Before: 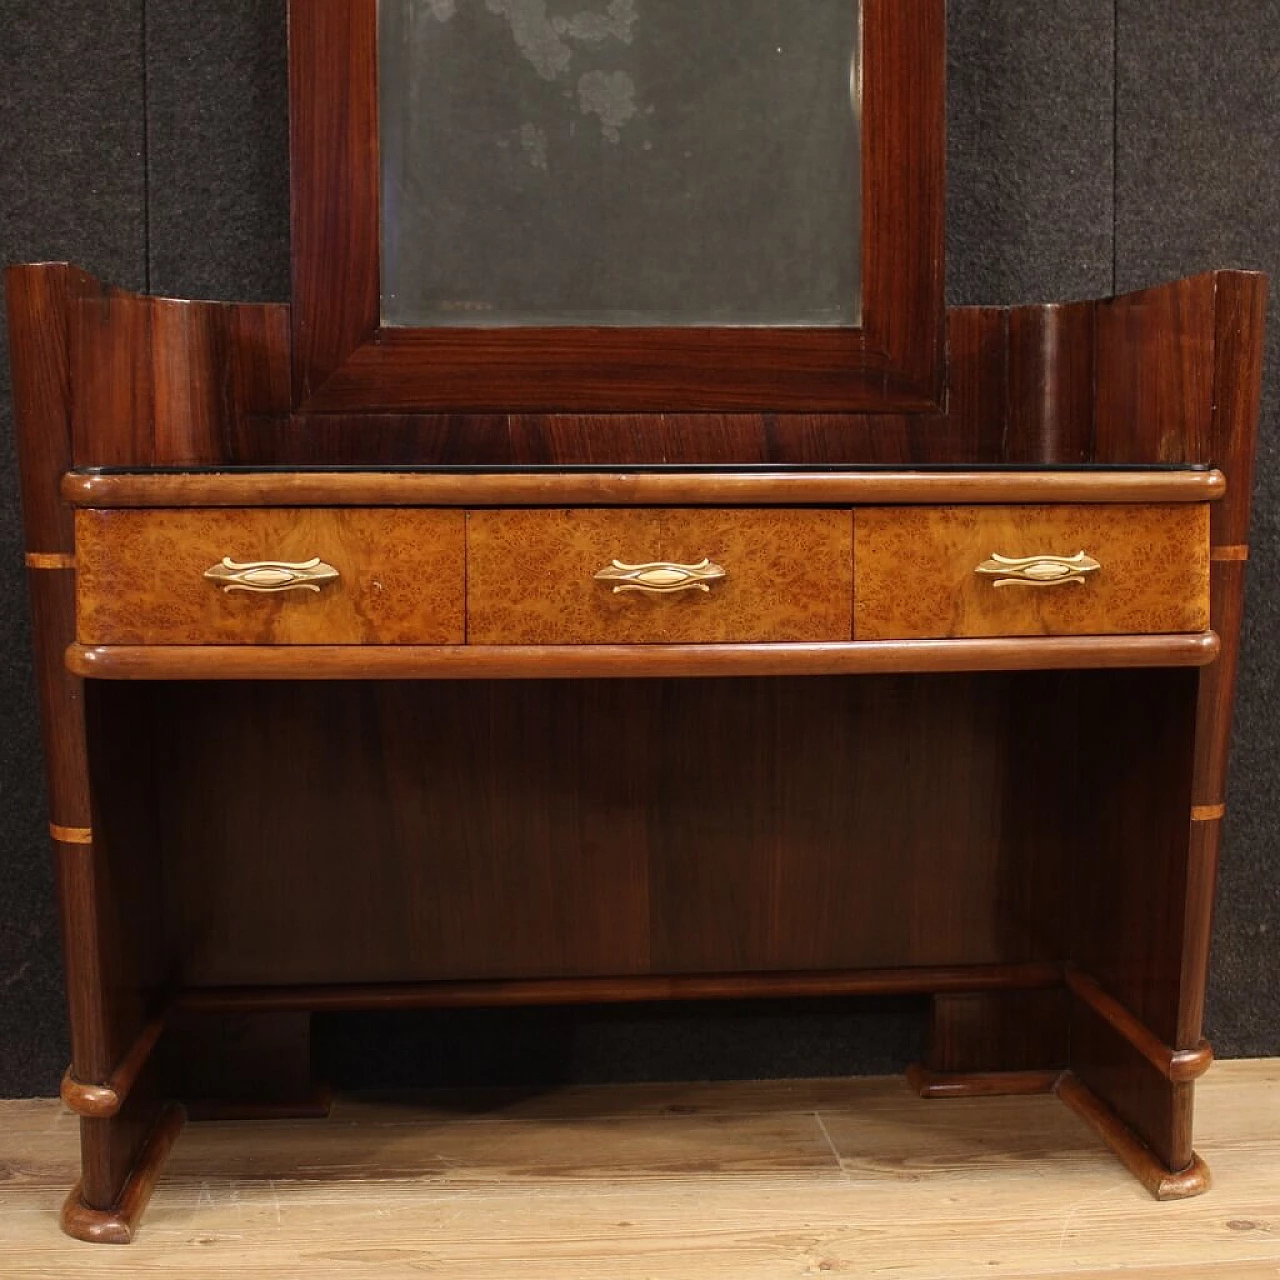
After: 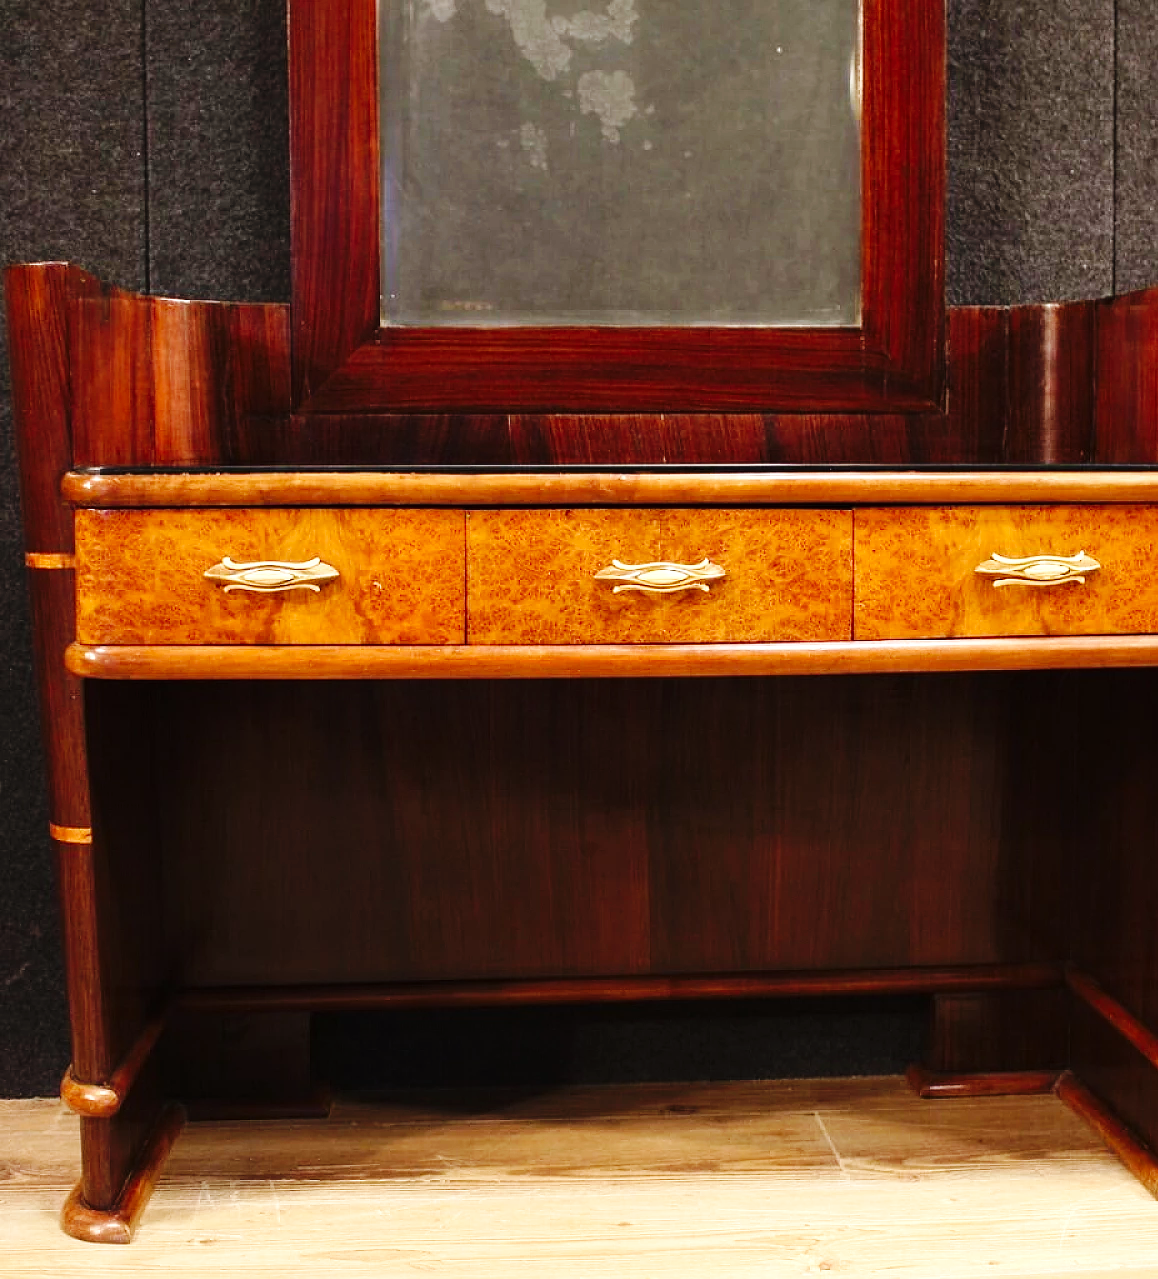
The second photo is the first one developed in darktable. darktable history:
exposure: exposure 0.604 EV, compensate exposure bias true, compensate highlight preservation false
crop: right 9.52%, bottom 0.035%
base curve: curves: ch0 [(0, 0) (0.036, 0.025) (0.121, 0.166) (0.206, 0.329) (0.605, 0.79) (1, 1)], preserve colors none
